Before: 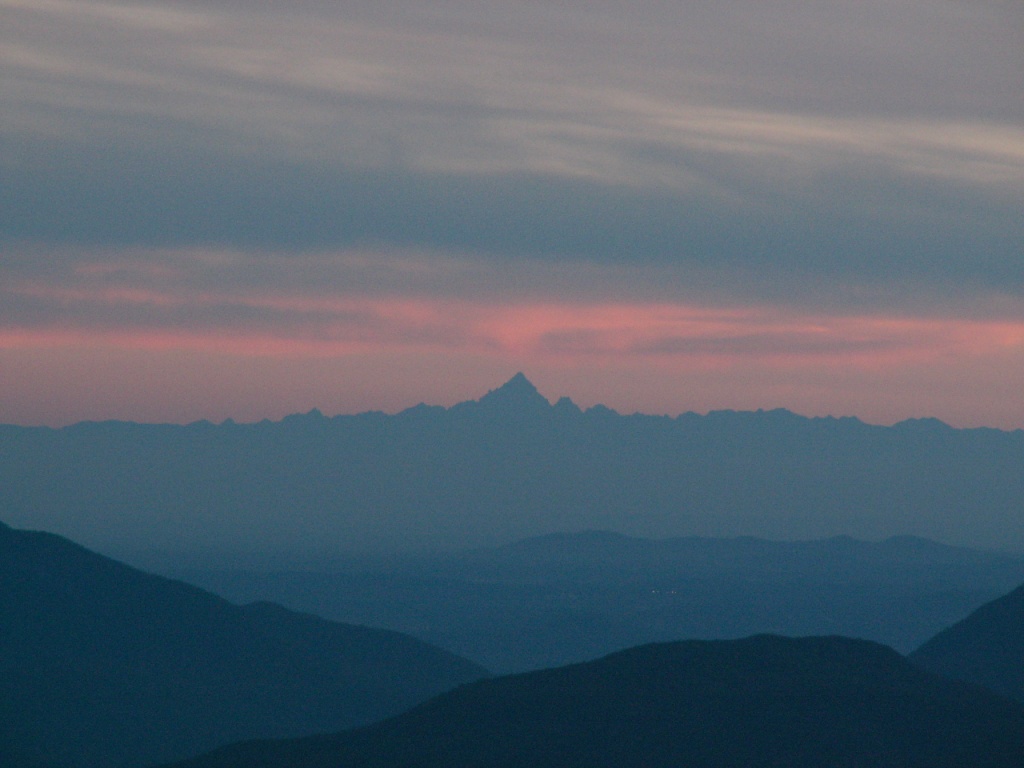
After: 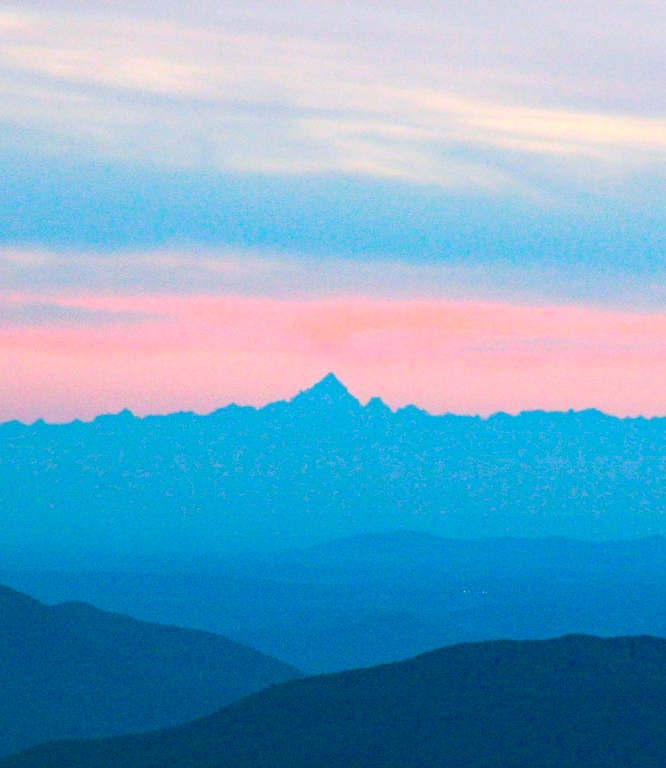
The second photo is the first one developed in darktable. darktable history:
haze removal: compatibility mode true, adaptive false
color balance rgb: linear chroma grading › global chroma 41.735%, perceptual saturation grading › global saturation 20%, perceptual saturation grading › highlights -14.097%, perceptual saturation grading › shadows 49.678%, global vibrance 20%
tone curve: curves: ch0 [(0.016, 0.023) (0.248, 0.252) (0.732, 0.797) (1, 1)], color space Lab, independent channels, preserve colors none
crop and rotate: left 18.517%, right 16.378%
exposure: black level correction 0, exposure 1.386 EV, compensate highlight preservation false
